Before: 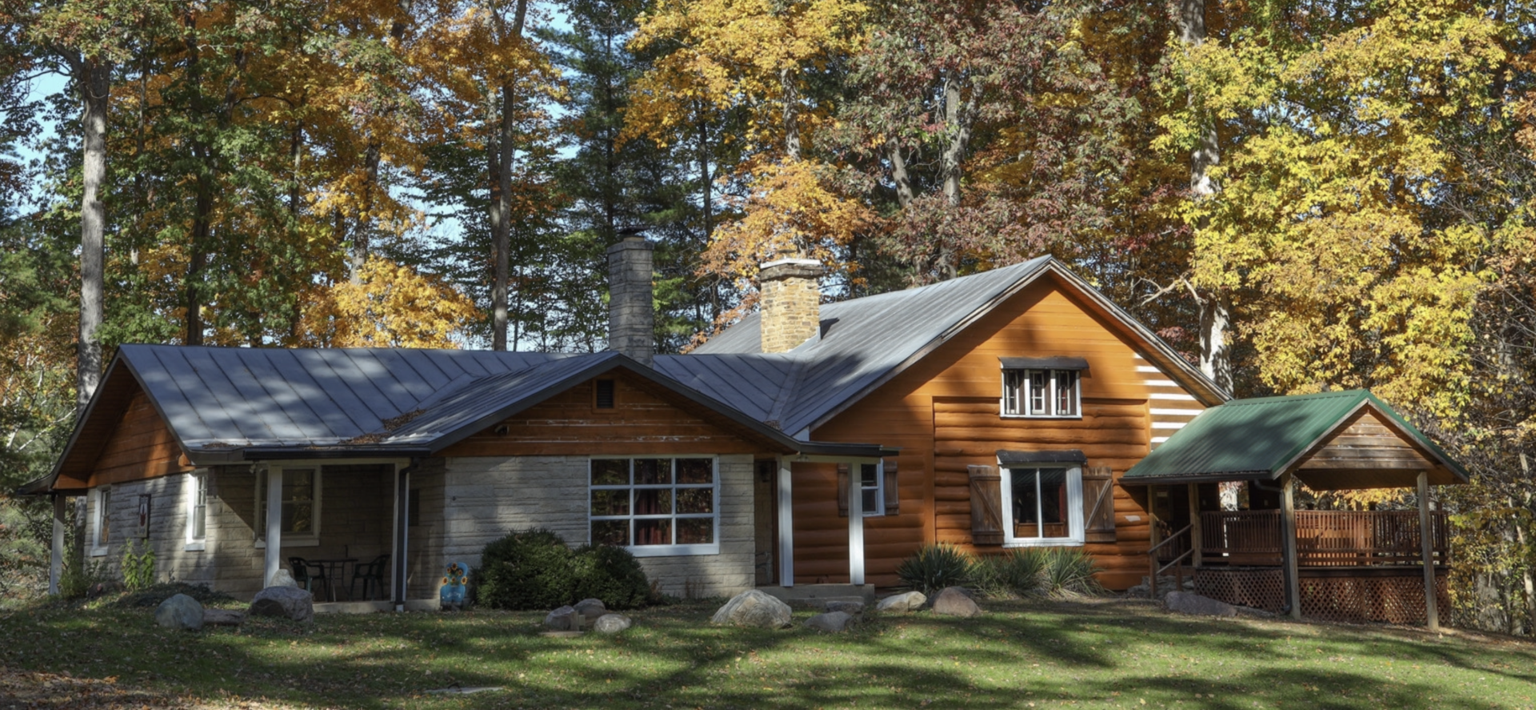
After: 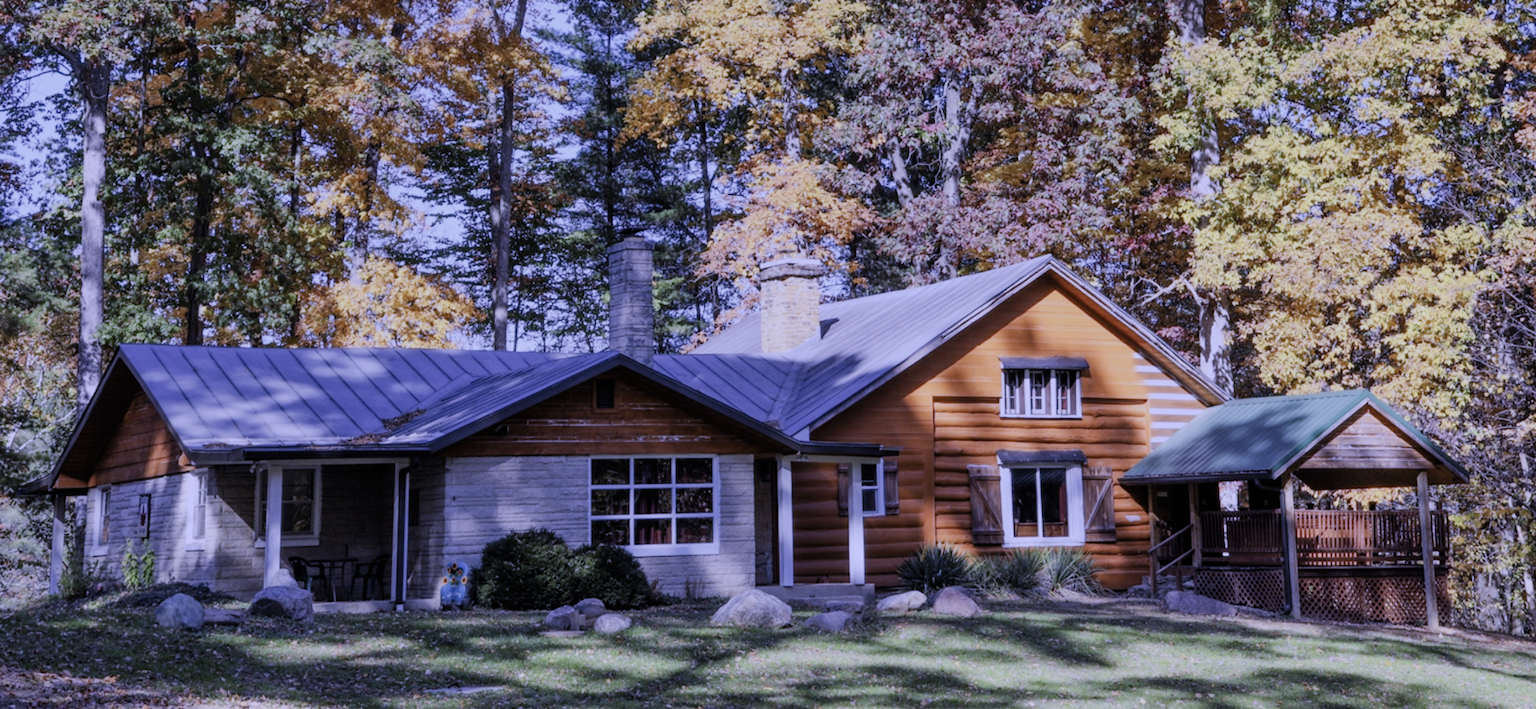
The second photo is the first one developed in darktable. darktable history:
filmic rgb: black relative exposure -7.32 EV, white relative exposure 5.09 EV, hardness 3.2
tone curve: curves: ch0 [(0, 0) (0.003, 0.004) (0.011, 0.015) (0.025, 0.033) (0.044, 0.058) (0.069, 0.091) (0.1, 0.131) (0.136, 0.179) (0.177, 0.233) (0.224, 0.295) (0.277, 0.364) (0.335, 0.434) (0.399, 0.51) (0.468, 0.583) (0.543, 0.654) (0.623, 0.724) (0.709, 0.789) (0.801, 0.852) (0.898, 0.924) (1, 1)], preserve colors none
graduated density: on, module defaults
white balance: red 0.98, blue 1.61
